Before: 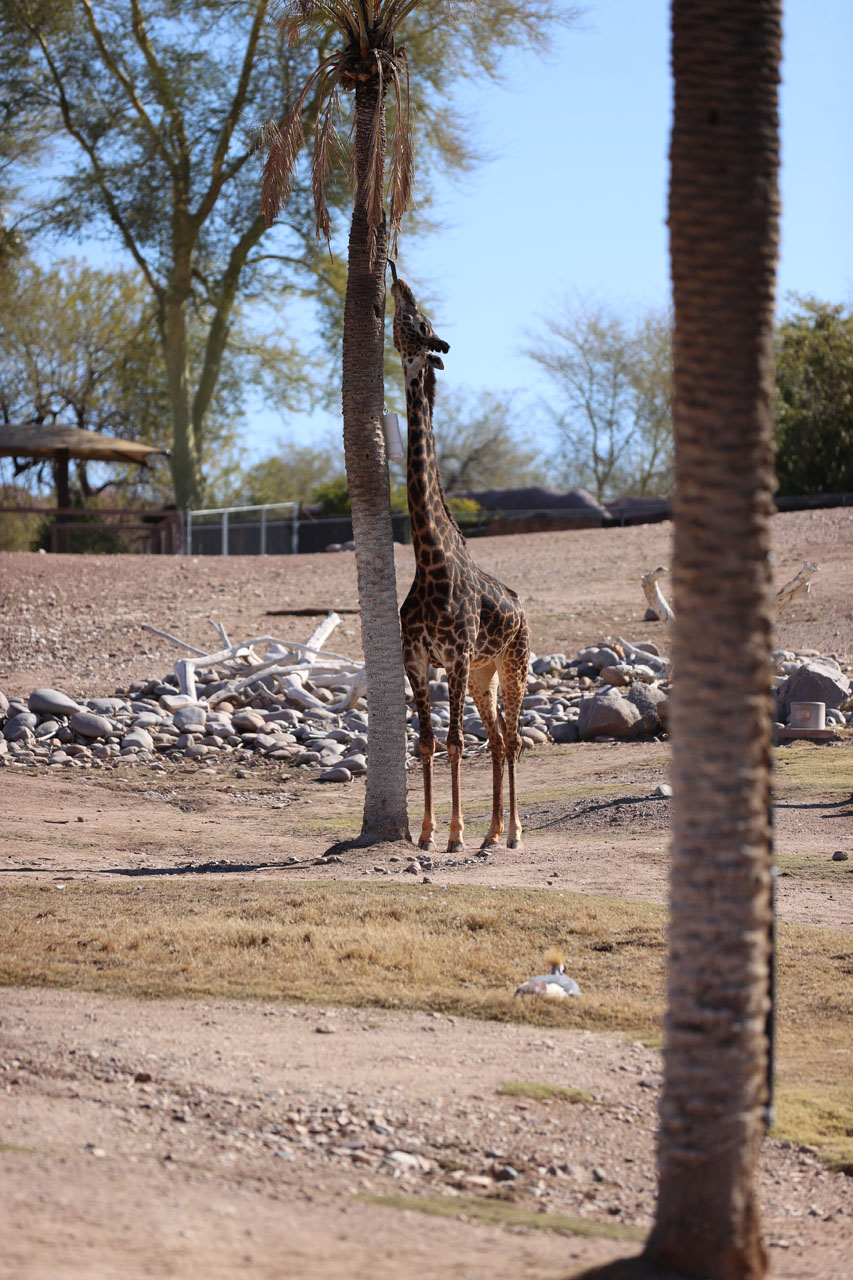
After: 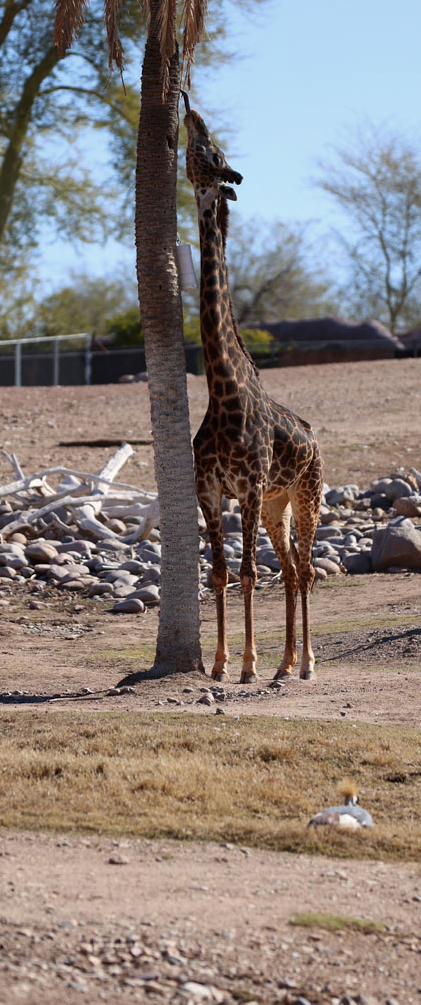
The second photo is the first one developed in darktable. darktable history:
tone equalizer: -7 EV 0.18 EV, -6 EV 0.12 EV, -5 EV 0.08 EV, -4 EV 0.04 EV, -2 EV -0.02 EV, -1 EV -0.04 EV, +0 EV -0.06 EV, luminance estimator HSV value / RGB max
contrast brightness saturation: brightness -0.09
crop and rotate: angle 0.02°, left 24.353%, top 13.219%, right 26.156%, bottom 8.224%
